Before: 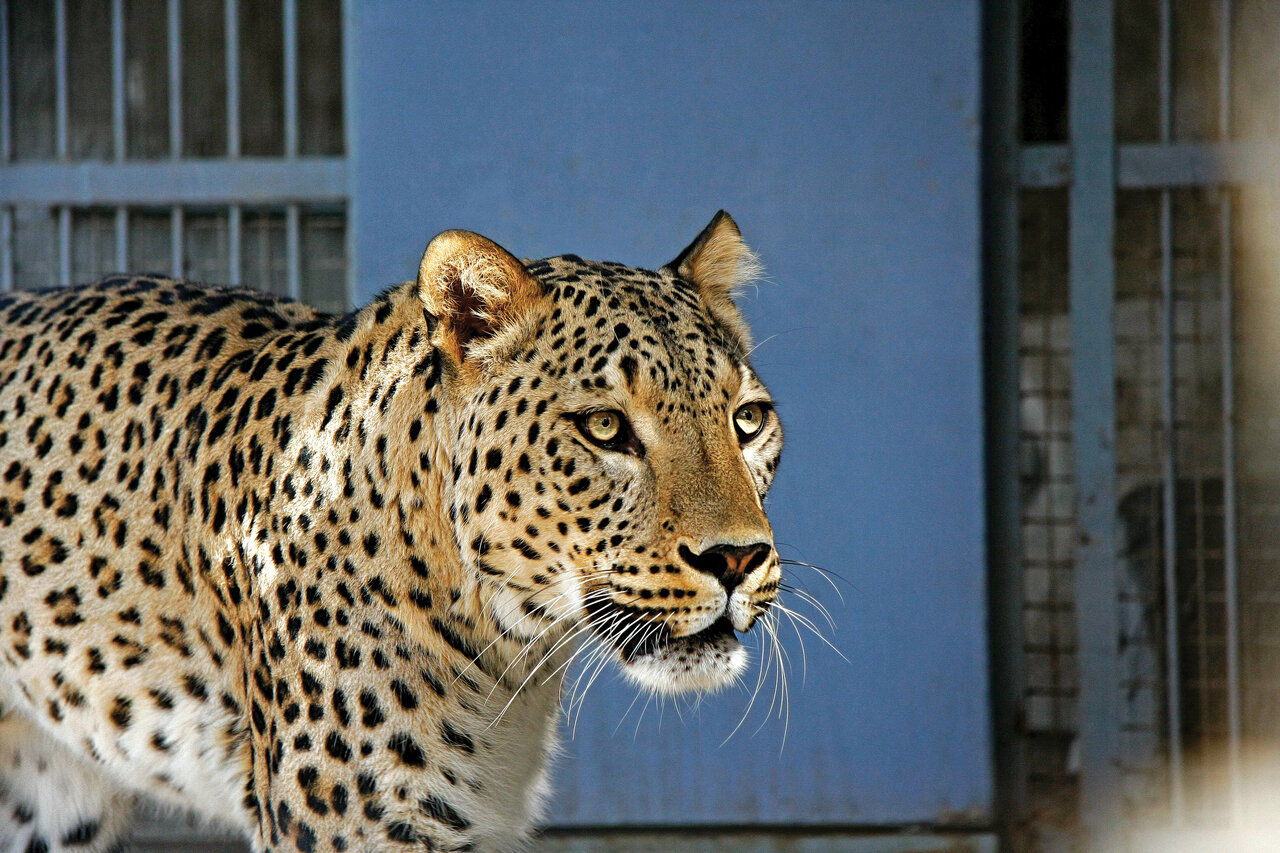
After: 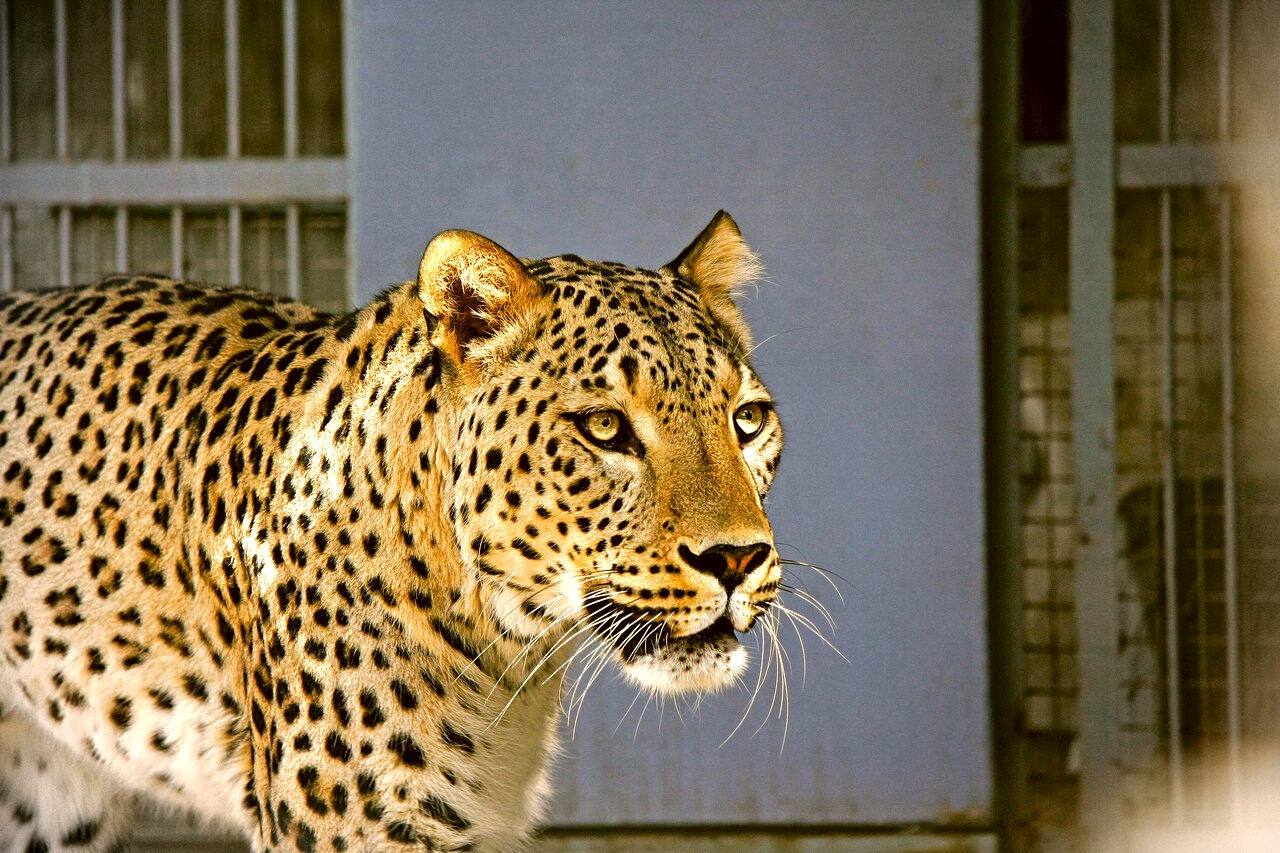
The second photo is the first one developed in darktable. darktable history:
exposure: black level correction 0.001, exposure 0.5 EV, compensate exposure bias true, compensate highlight preservation false
vignetting: fall-off radius 60.92%
color correction: highlights a* 8.98, highlights b* 15.09, shadows a* -0.49, shadows b* 26.52
